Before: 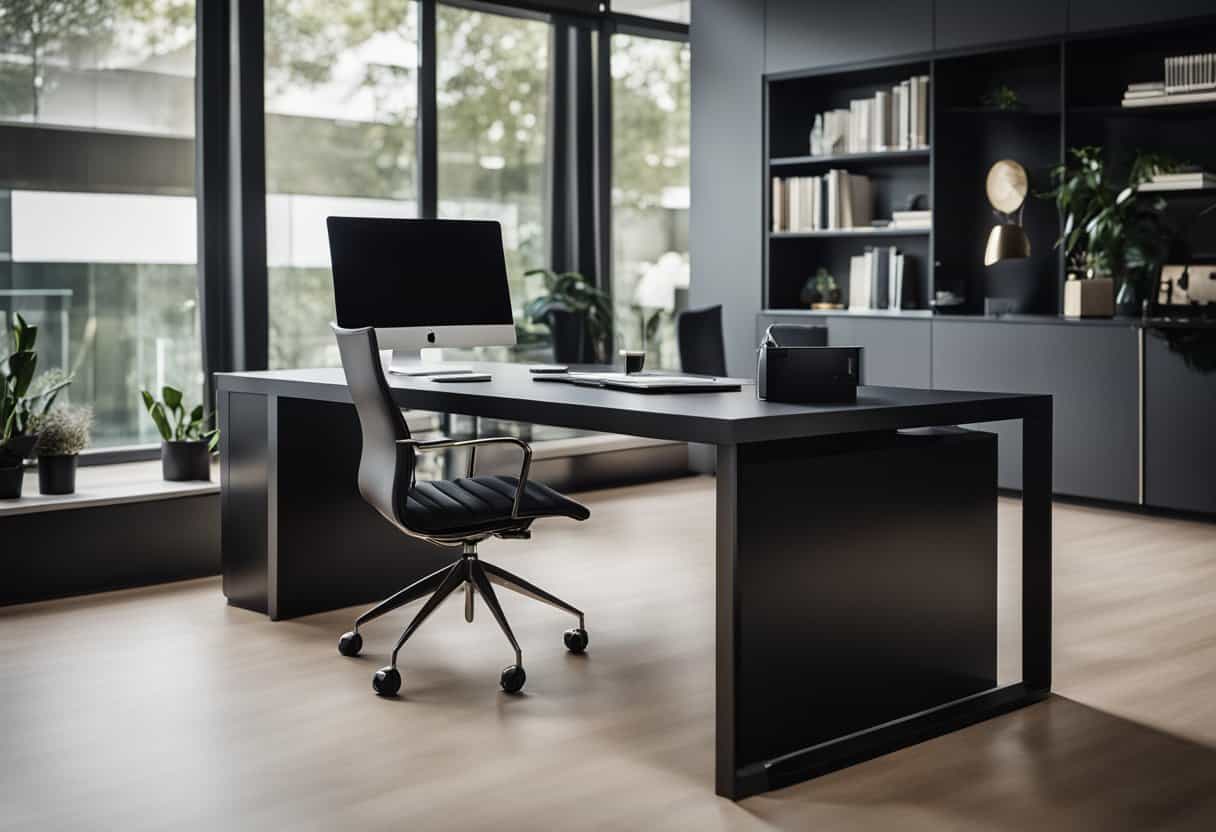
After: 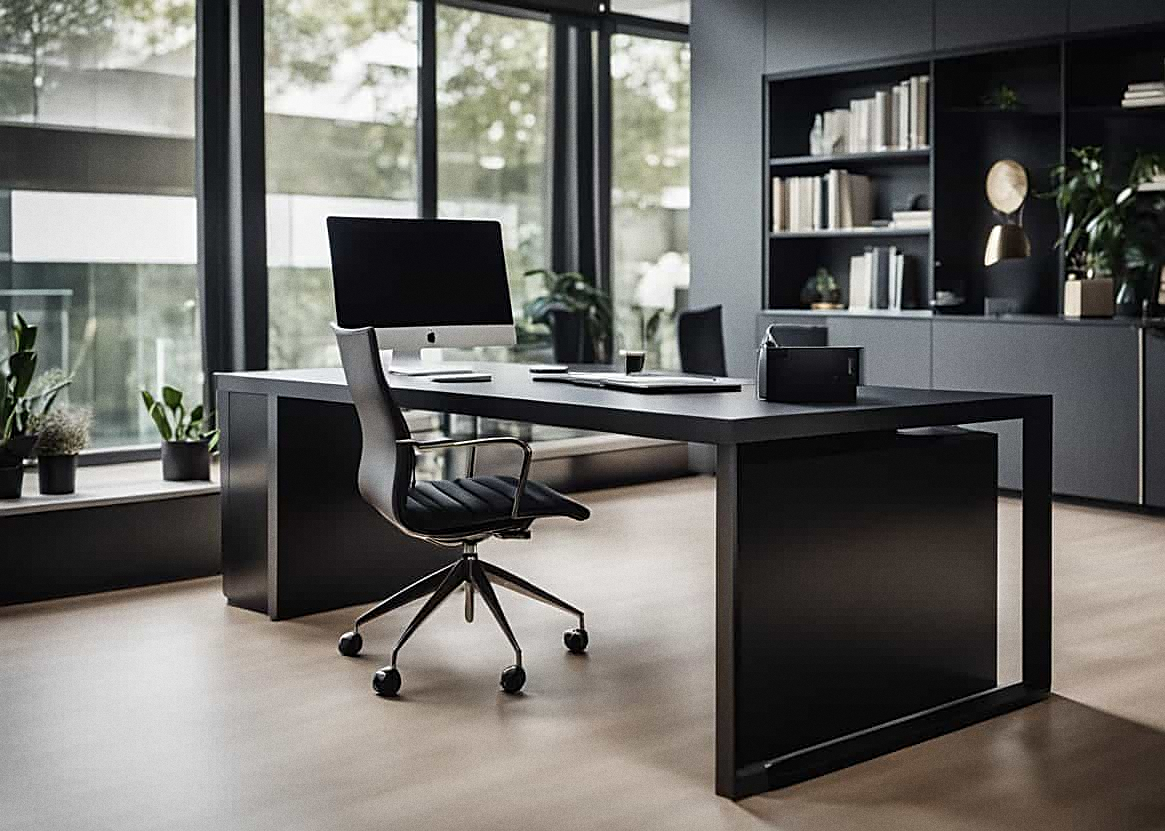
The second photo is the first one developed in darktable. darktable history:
sharpen: on, module defaults
grain: coarseness 7.08 ISO, strength 21.67%, mid-tones bias 59.58%
crop: right 4.126%, bottom 0.031%
